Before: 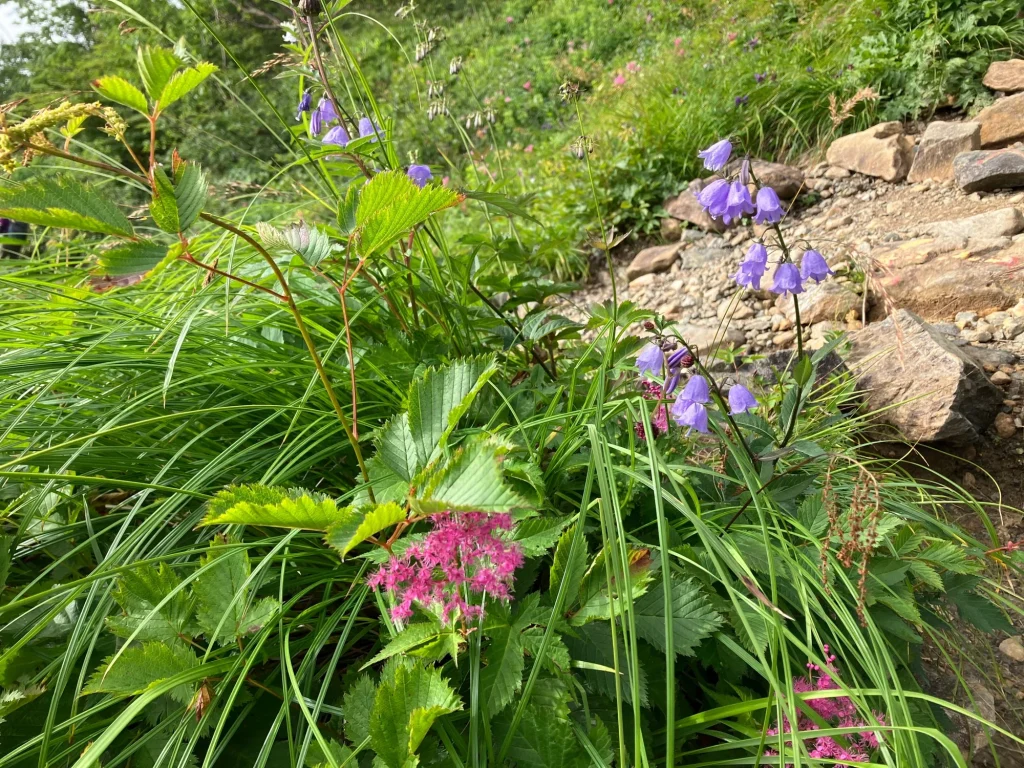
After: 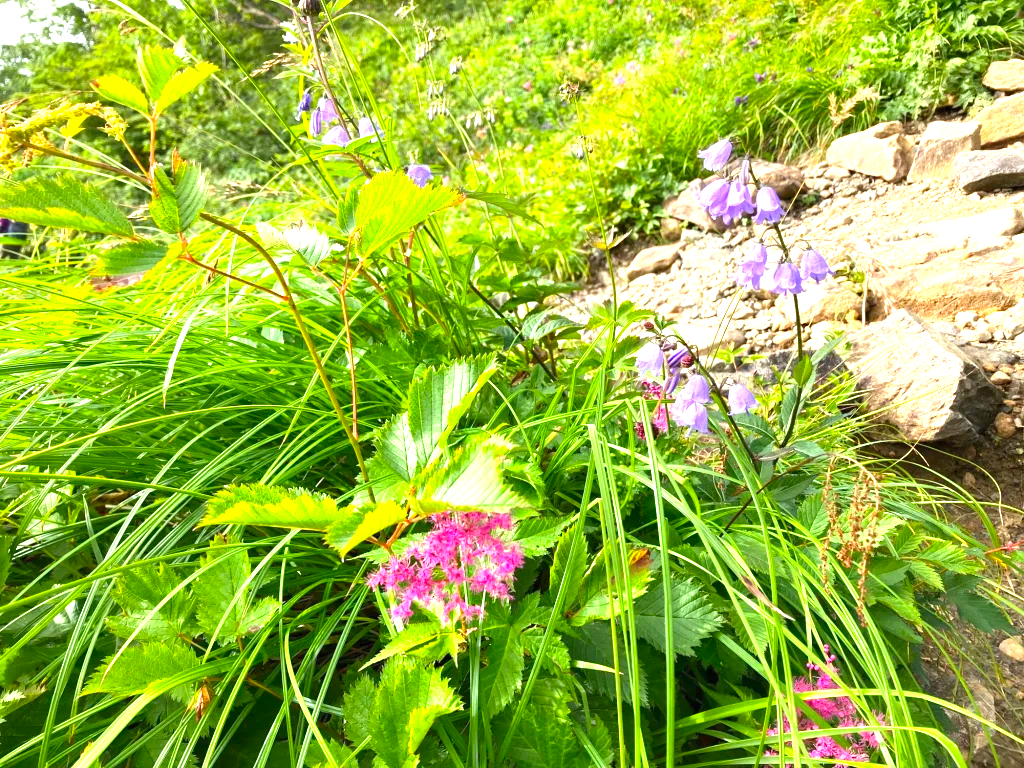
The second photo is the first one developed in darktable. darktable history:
exposure: black level correction 0, exposure 1.3 EV, compensate exposure bias true, compensate highlight preservation false
color balance: output saturation 120%
